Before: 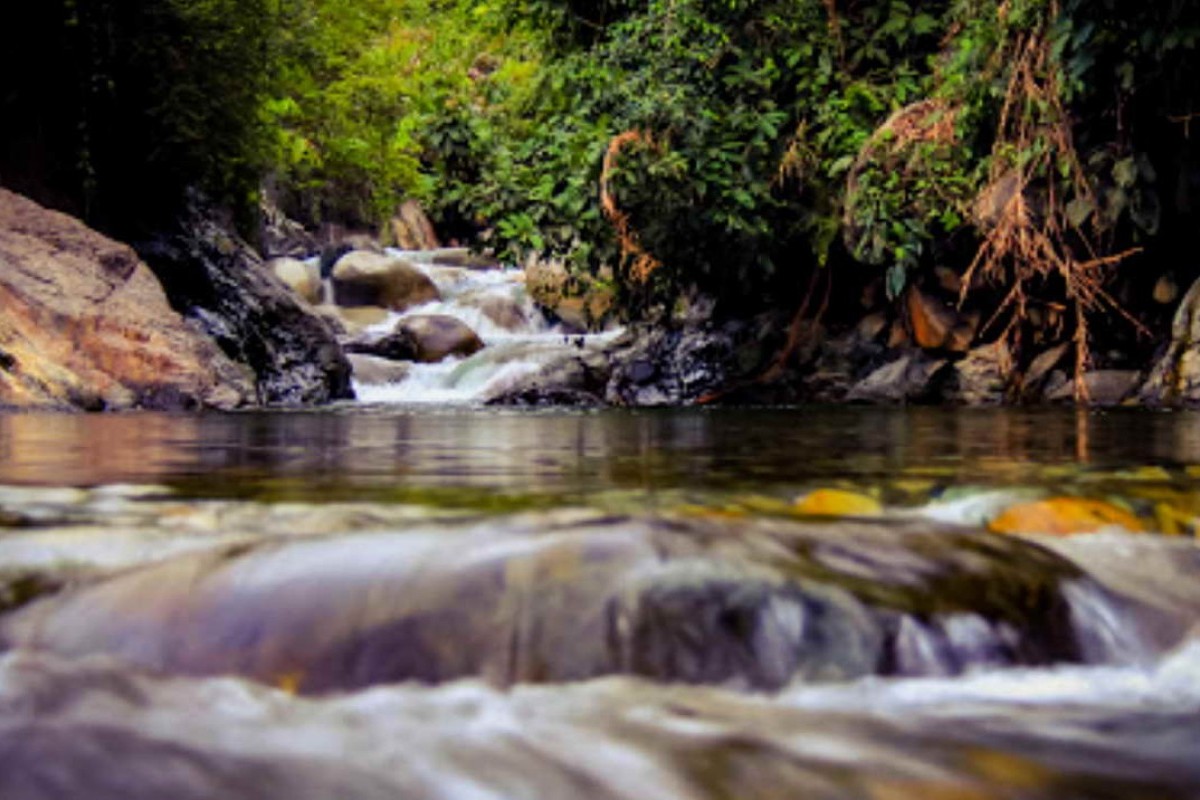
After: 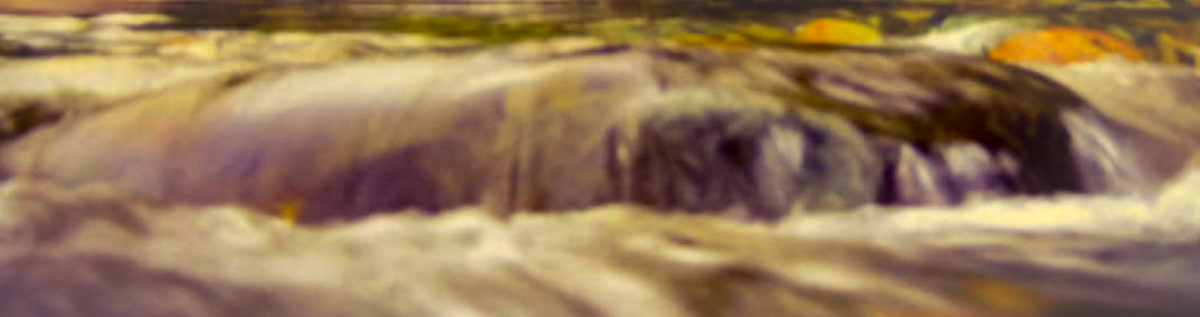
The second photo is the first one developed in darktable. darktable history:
vignetting: fall-off start 81.21%, fall-off radius 62.49%, brightness 0.043, saturation -0.001, center (-0.147, 0.012), automatic ratio true, width/height ratio 1.41
color correction: highlights a* -0.548, highlights b* 39.58, shadows a* 9.56, shadows b* -0.865
levels: levels [0, 0.492, 0.984]
crop and rotate: top 58.993%, bottom 1.378%
